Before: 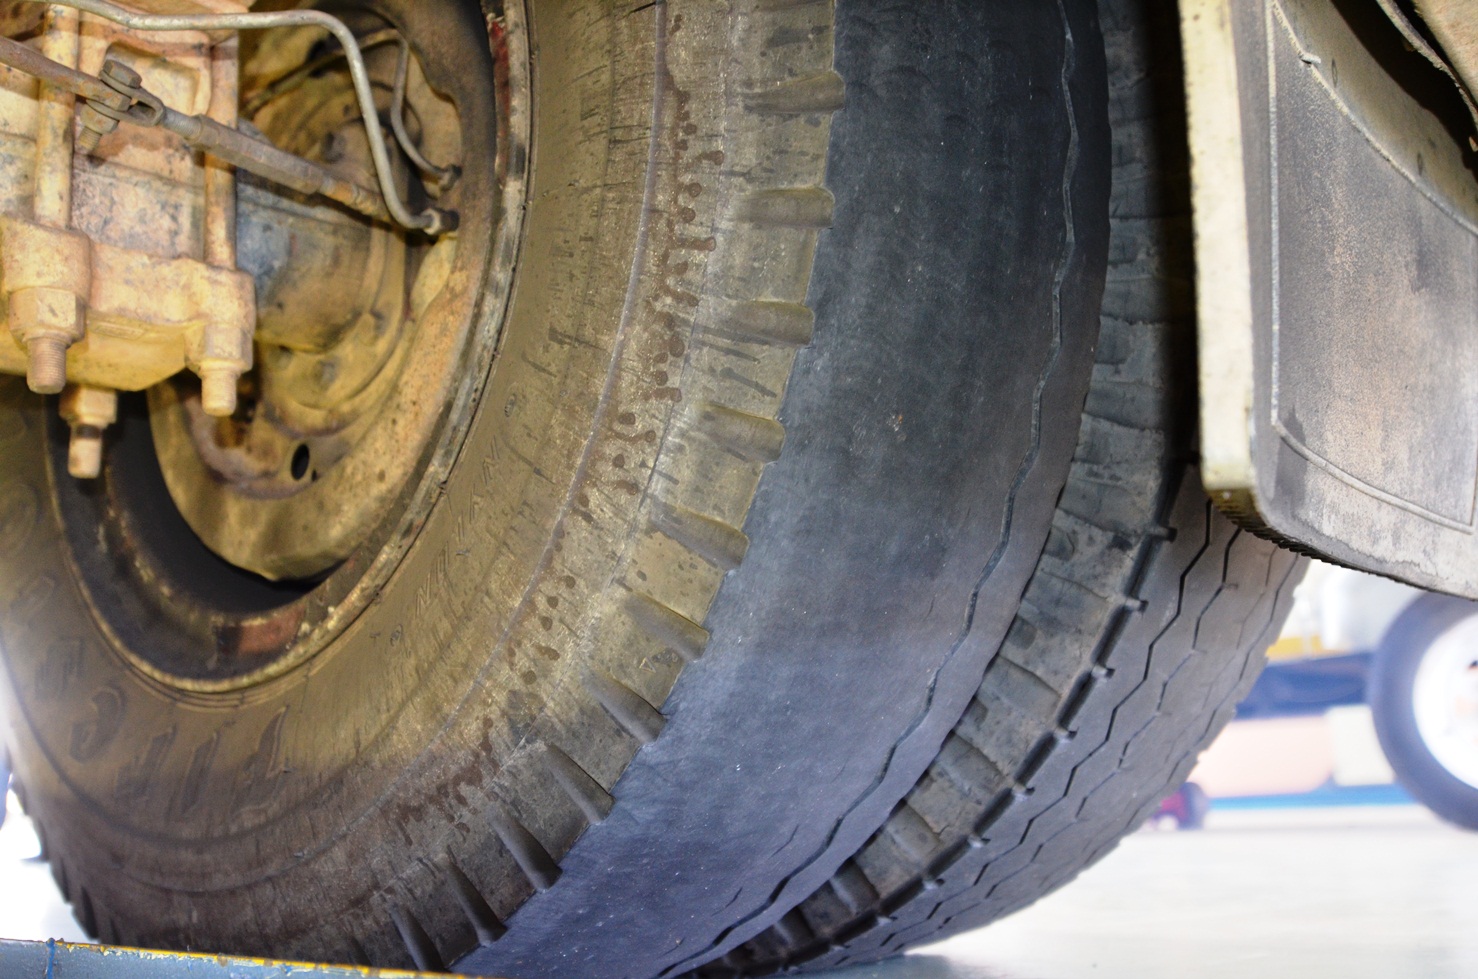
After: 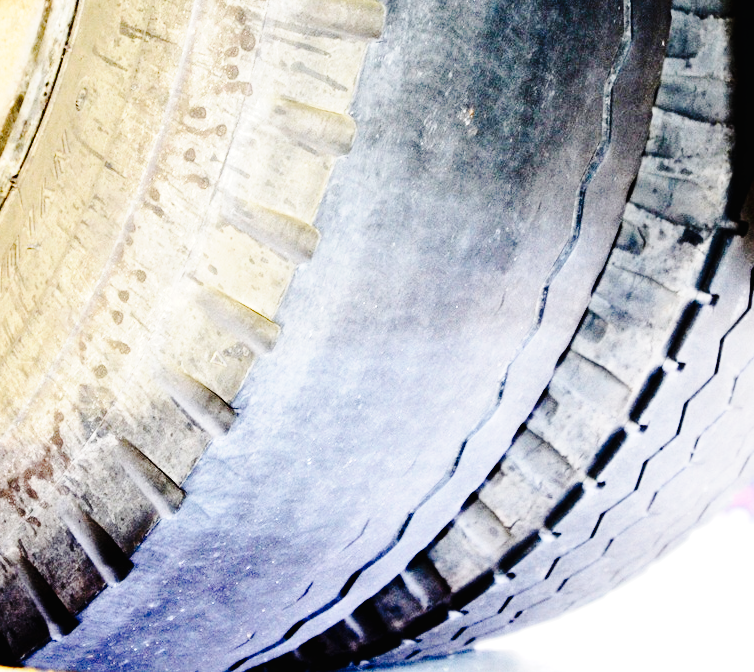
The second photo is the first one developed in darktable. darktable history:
base curve: curves: ch0 [(0, 0) (0, 0.001) (0.001, 0.001) (0.004, 0.002) (0.007, 0.004) (0.015, 0.013) (0.033, 0.045) (0.052, 0.096) (0.075, 0.17) (0.099, 0.241) (0.163, 0.42) (0.219, 0.55) (0.259, 0.616) (0.327, 0.722) (0.365, 0.765) (0.522, 0.873) (0.547, 0.881) (0.689, 0.919) (0.826, 0.952) (1, 1)], preserve colors none
tone equalizer: -8 EV -1.08 EV, -7 EV -1.01 EV, -6 EV -0.835 EV, -5 EV -0.592 EV, -3 EV 0.562 EV, -2 EV 0.841 EV, -1 EV 0.997 EV, +0 EV 1.07 EV, edges refinement/feathering 500, mask exposure compensation -1.57 EV, preserve details no
contrast brightness saturation: contrast 0.07
tone curve: curves: ch0 [(0, 0) (0.003, 0.013) (0.011, 0.012) (0.025, 0.011) (0.044, 0.016) (0.069, 0.029) (0.1, 0.045) (0.136, 0.074) (0.177, 0.123) (0.224, 0.207) (0.277, 0.313) (0.335, 0.414) (0.399, 0.509) (0.468, 0.599) (0.543, 0.663) (0.623, 0.728) (0.709, 0.79) (0.801, 0.854) (0.898, 0.925) (1, 1)], preserve colors none
crop and rotate: left 29.073%, top 31.354%, right 19.865%
